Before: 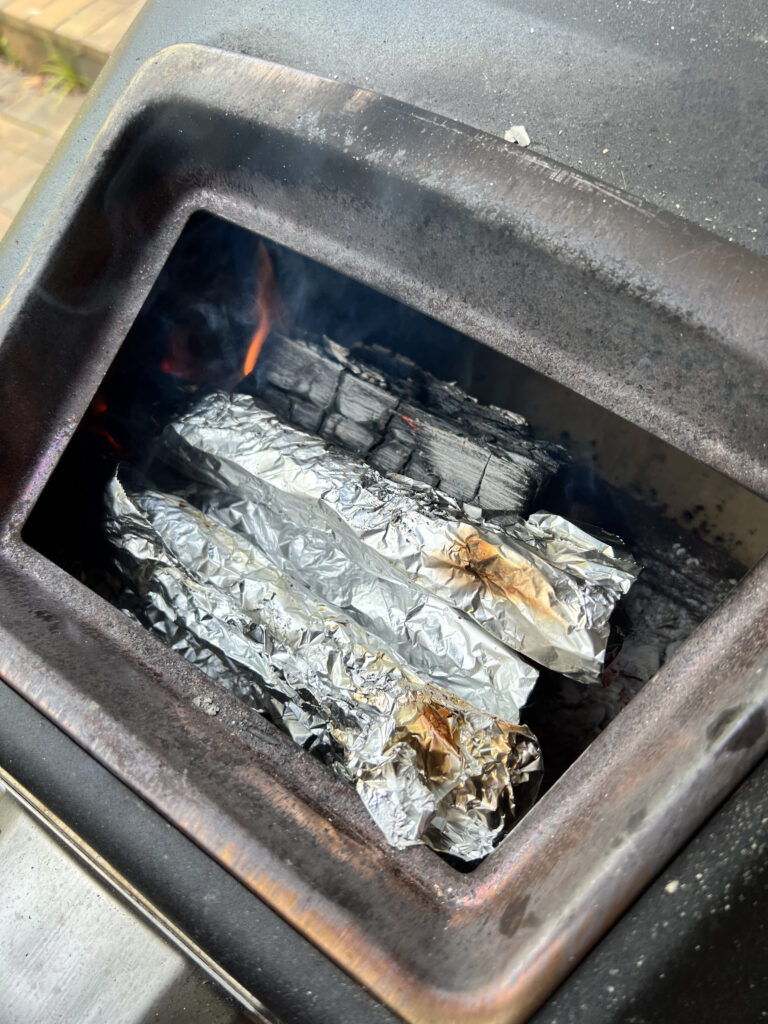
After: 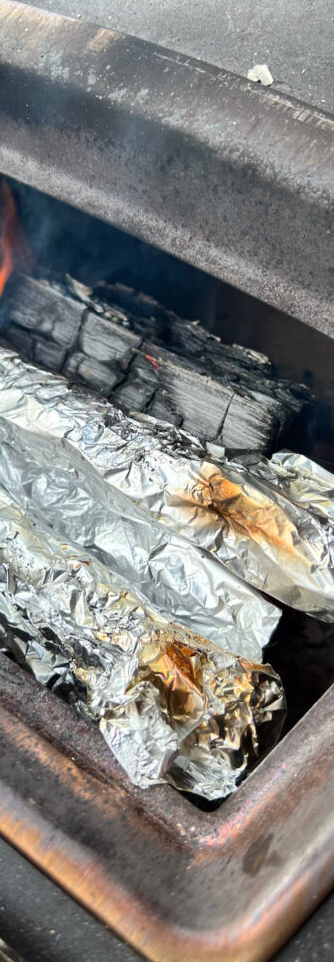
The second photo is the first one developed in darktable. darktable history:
crop: left 33.512%, top 5.993%, right 22.992%
